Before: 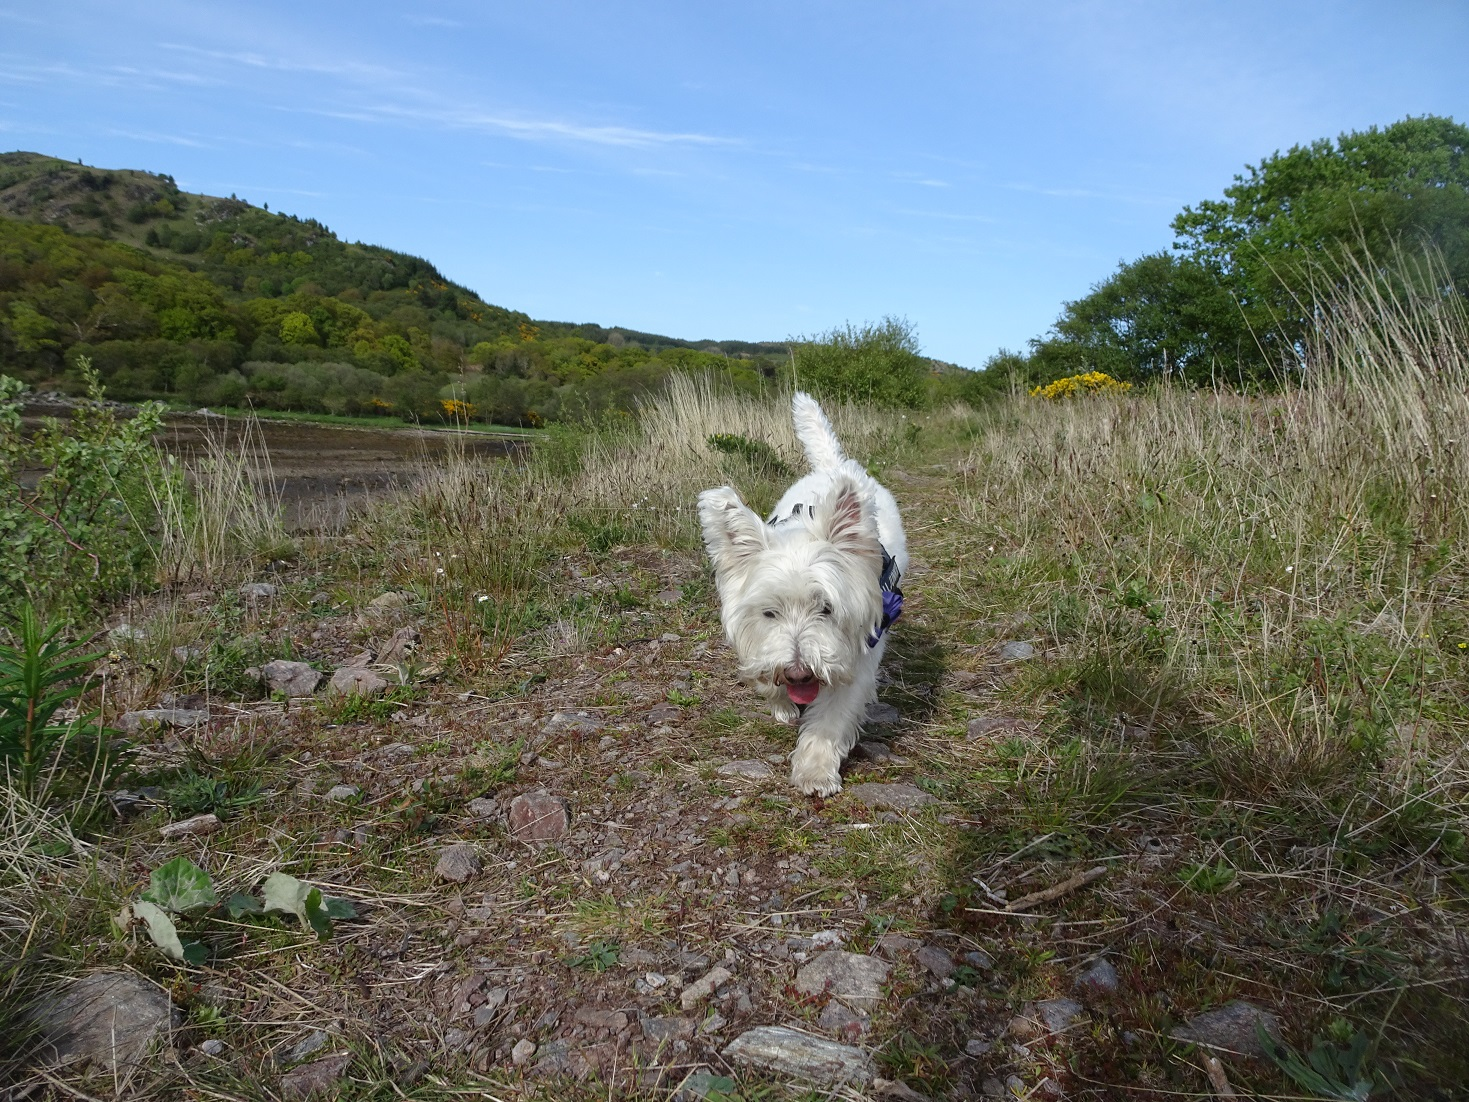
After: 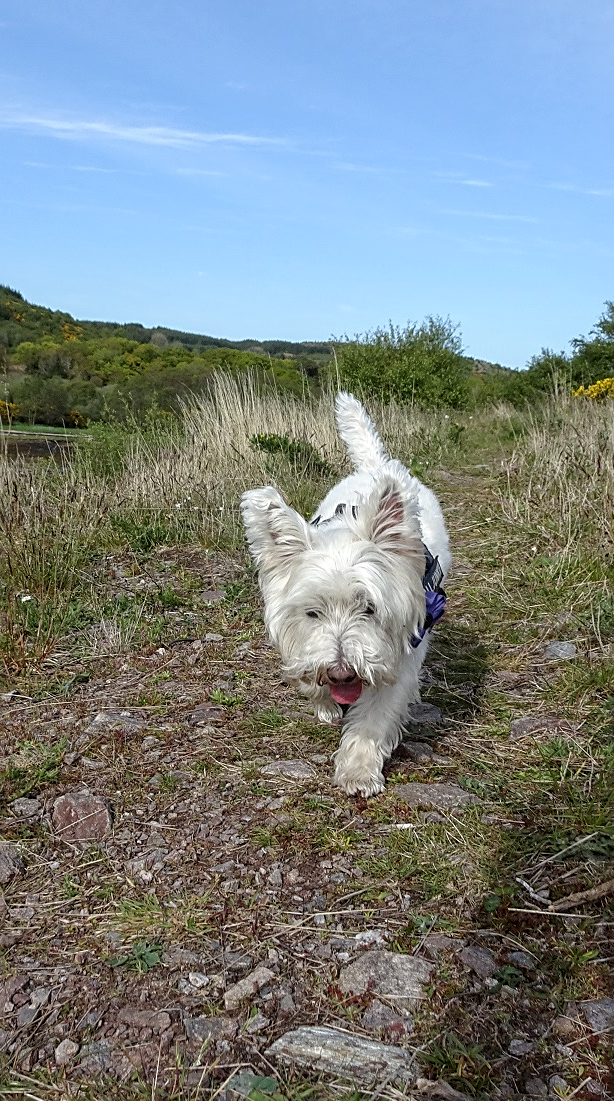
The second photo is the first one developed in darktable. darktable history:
local contrast: on, module defaults
crop: left 31.126%, right 27.061%
sharpen: on, module defaults
